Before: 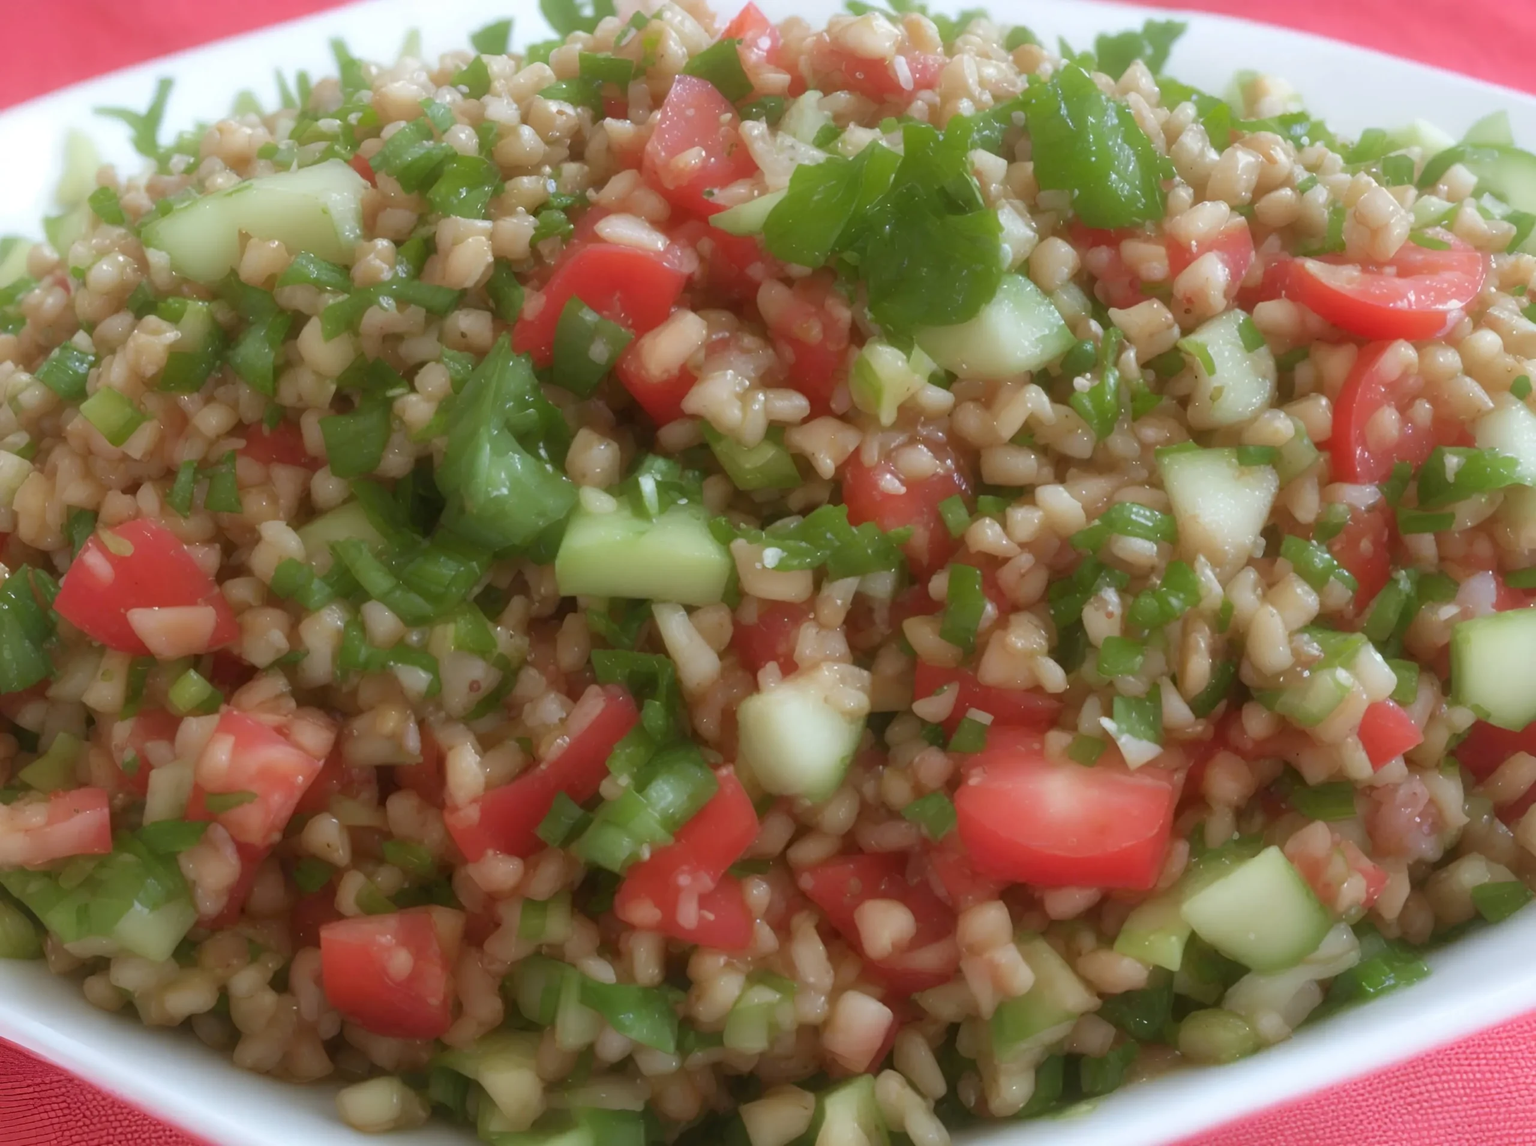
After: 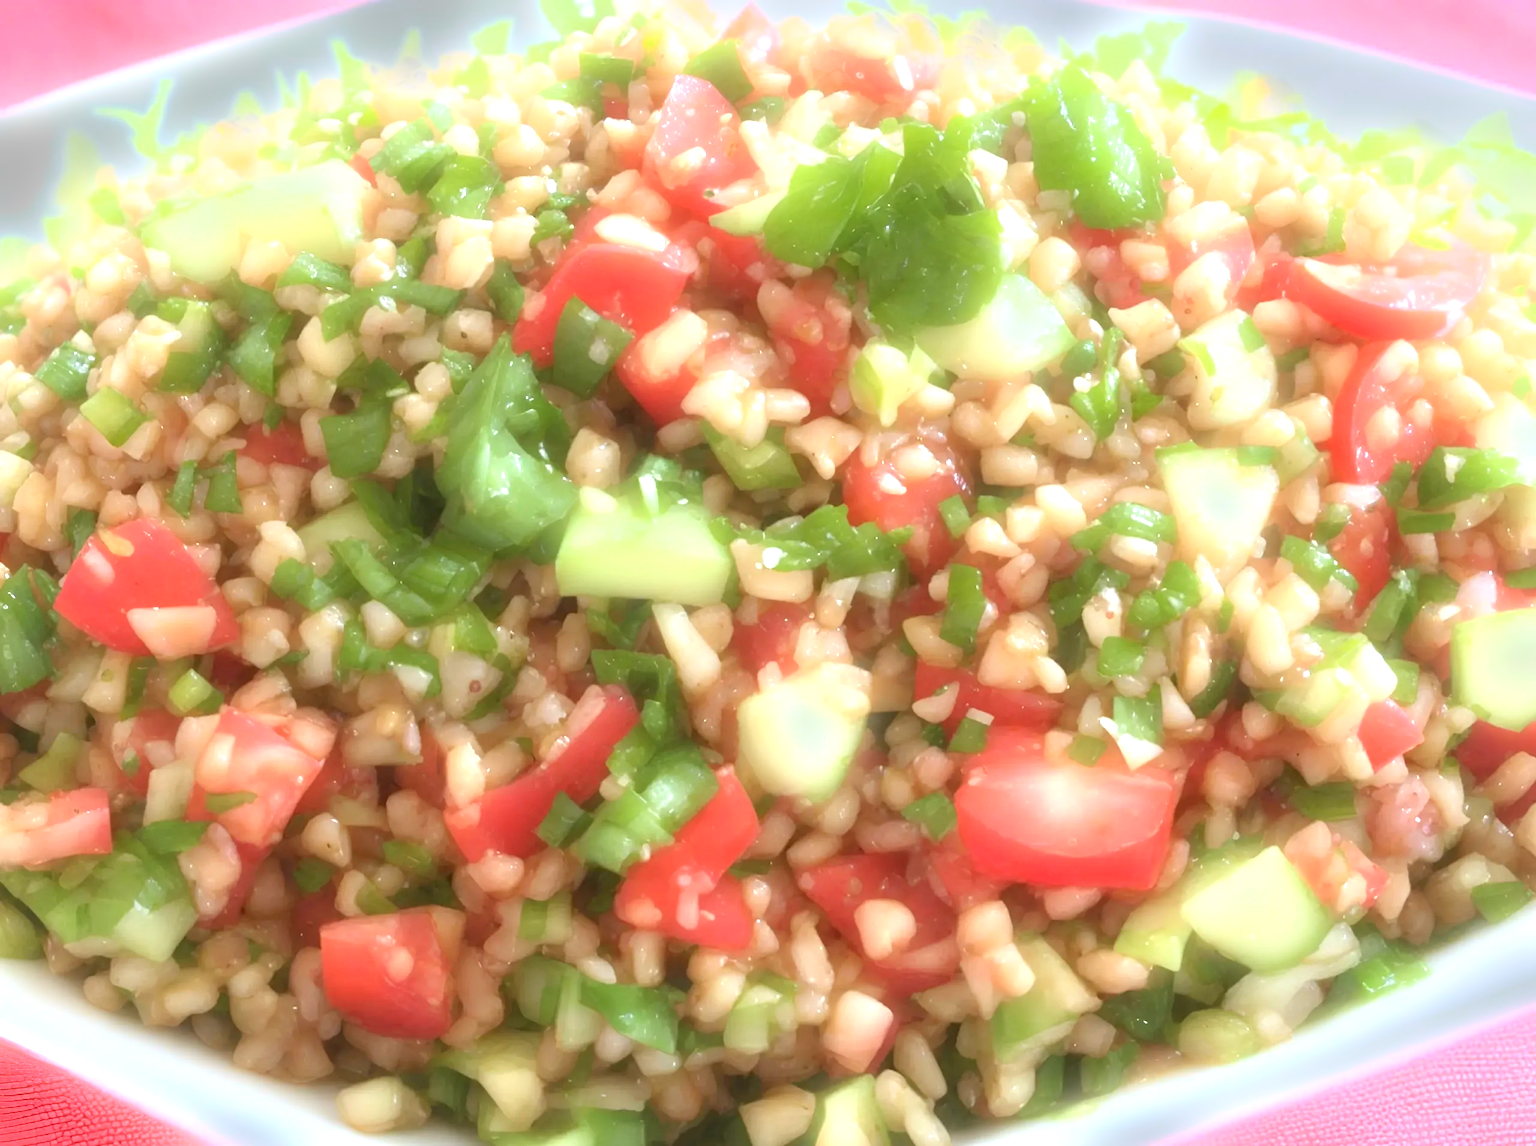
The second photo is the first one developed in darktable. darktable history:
bloom: size 9%, threshold 100%, strength 7%
exposure: black level correction 0, exposure 1.5 EV, compensate exposure bias true, compensate highlight preservation false
